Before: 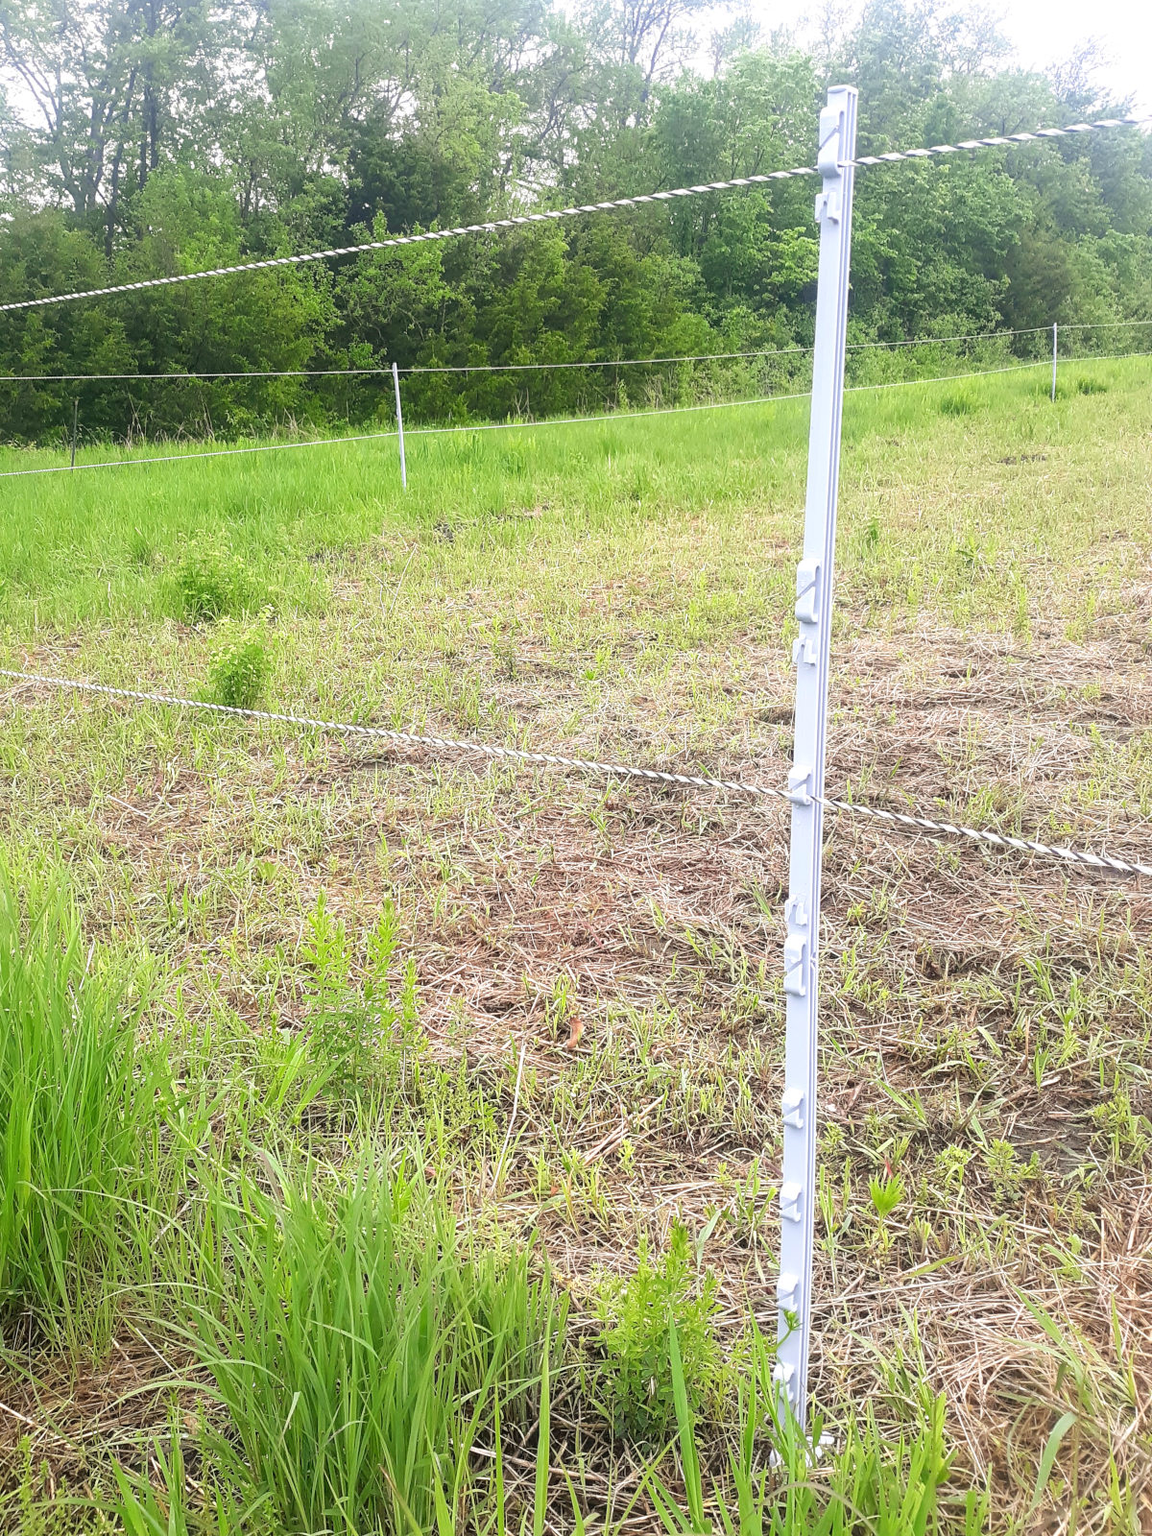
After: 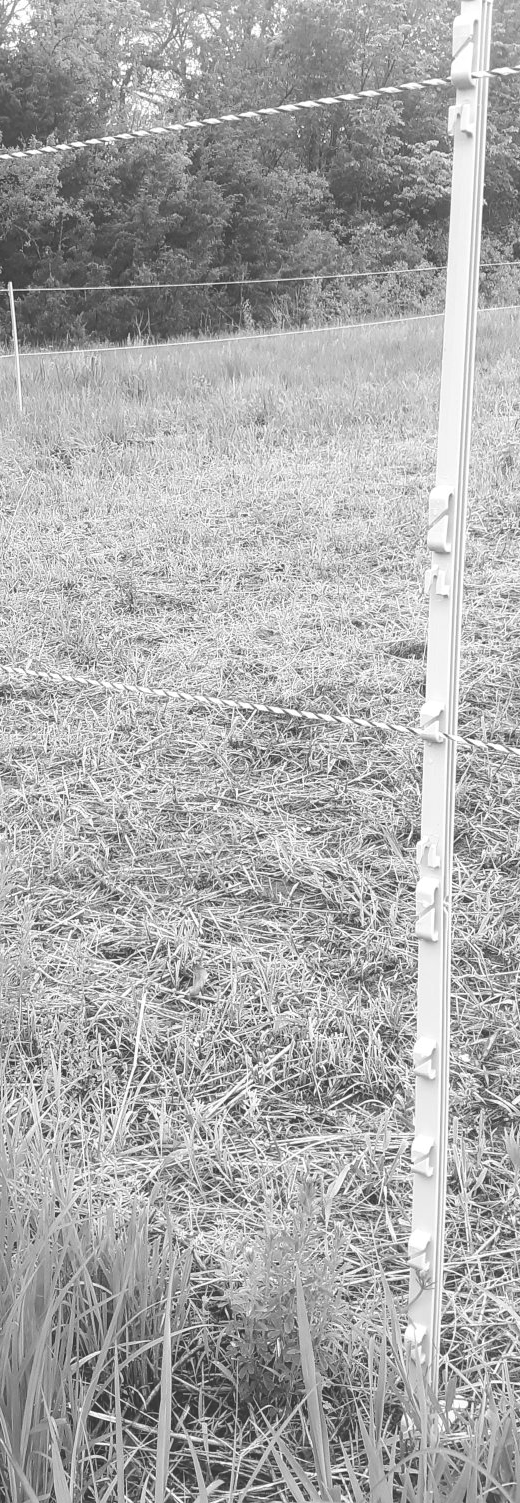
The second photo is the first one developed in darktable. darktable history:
monochrome: on, module defaults
white balance: red 1.045, blue 0.932
crop: left 33.452%, top 6.025%, right 23.155%
exposure: black level correction -0.03, compensate highlight preservation false
